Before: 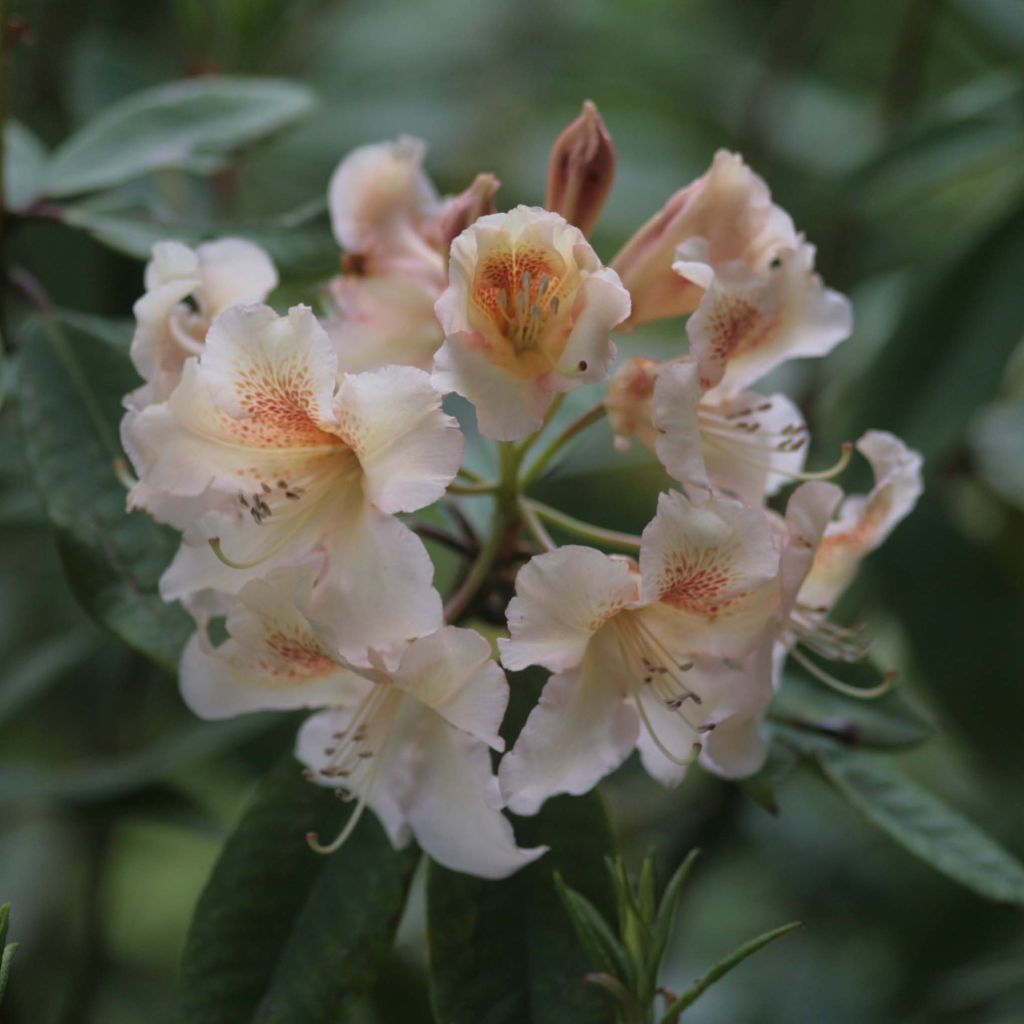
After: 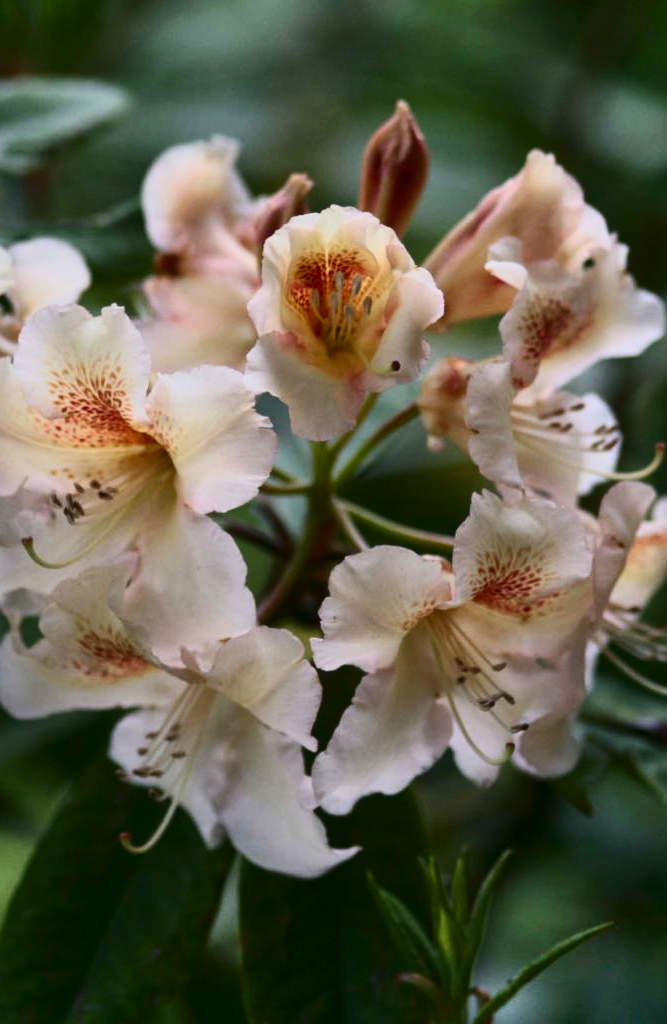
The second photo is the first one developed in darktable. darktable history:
shadows and highlights: white point adjustment -3.53, highlights -63.68, soften with gaussian
crop and rotate: left 18.3%, right 16.519%
contrast brightness saturation: contrast 0.409, brightness 0.042, saturation 0.246
